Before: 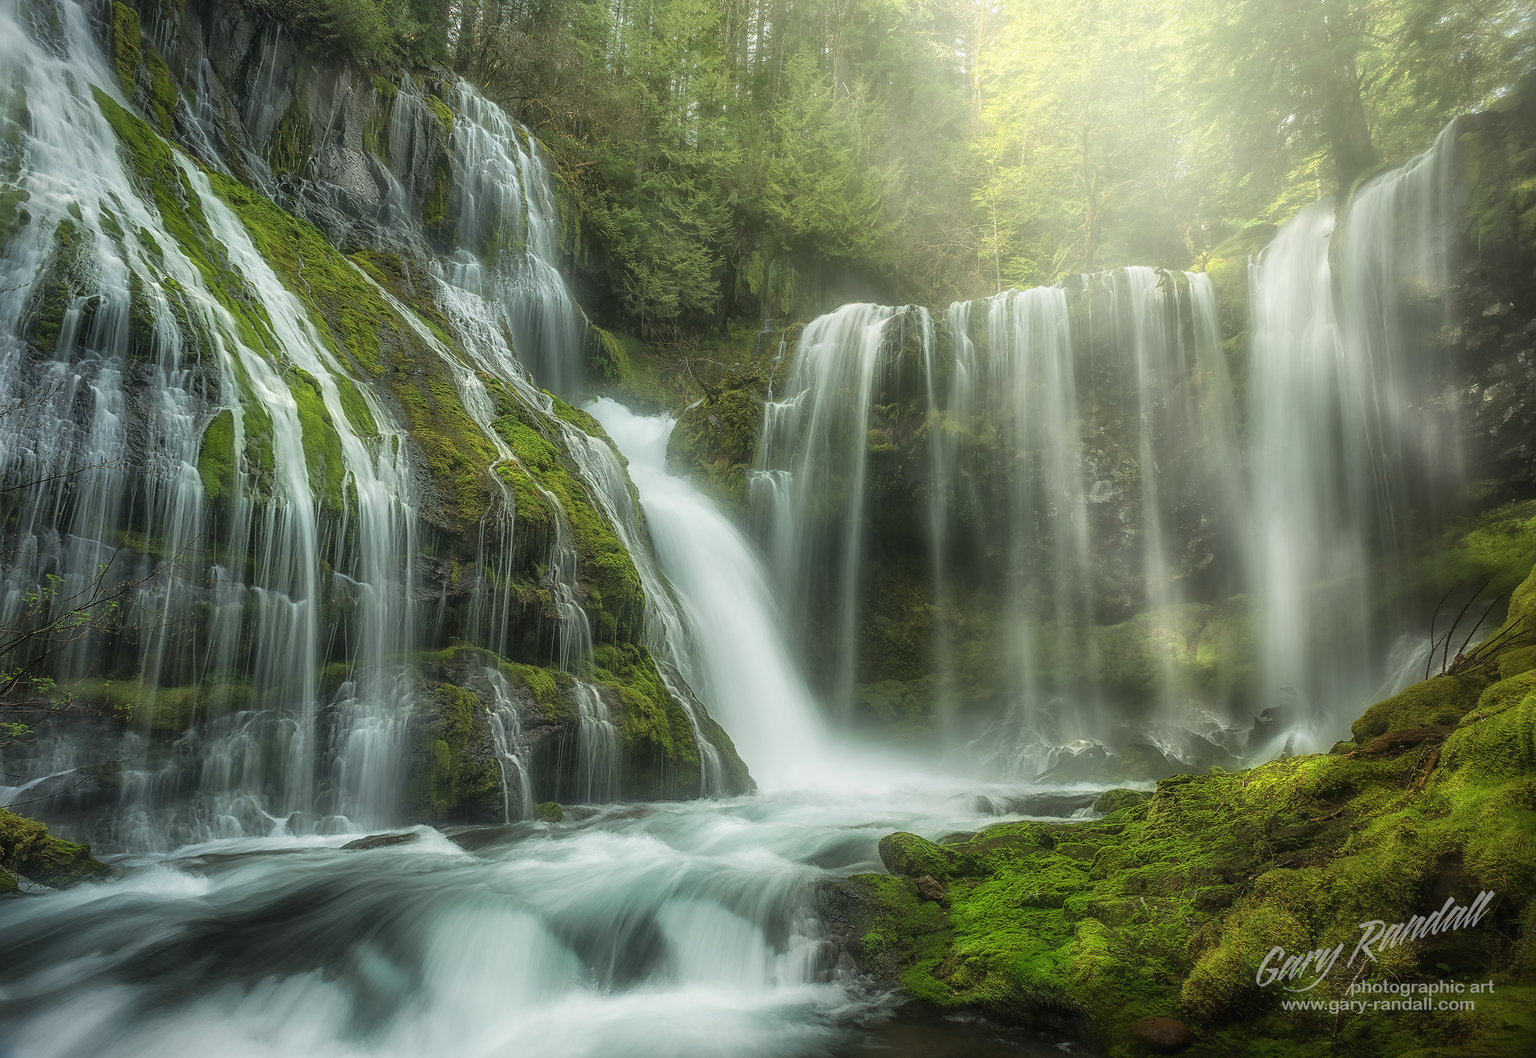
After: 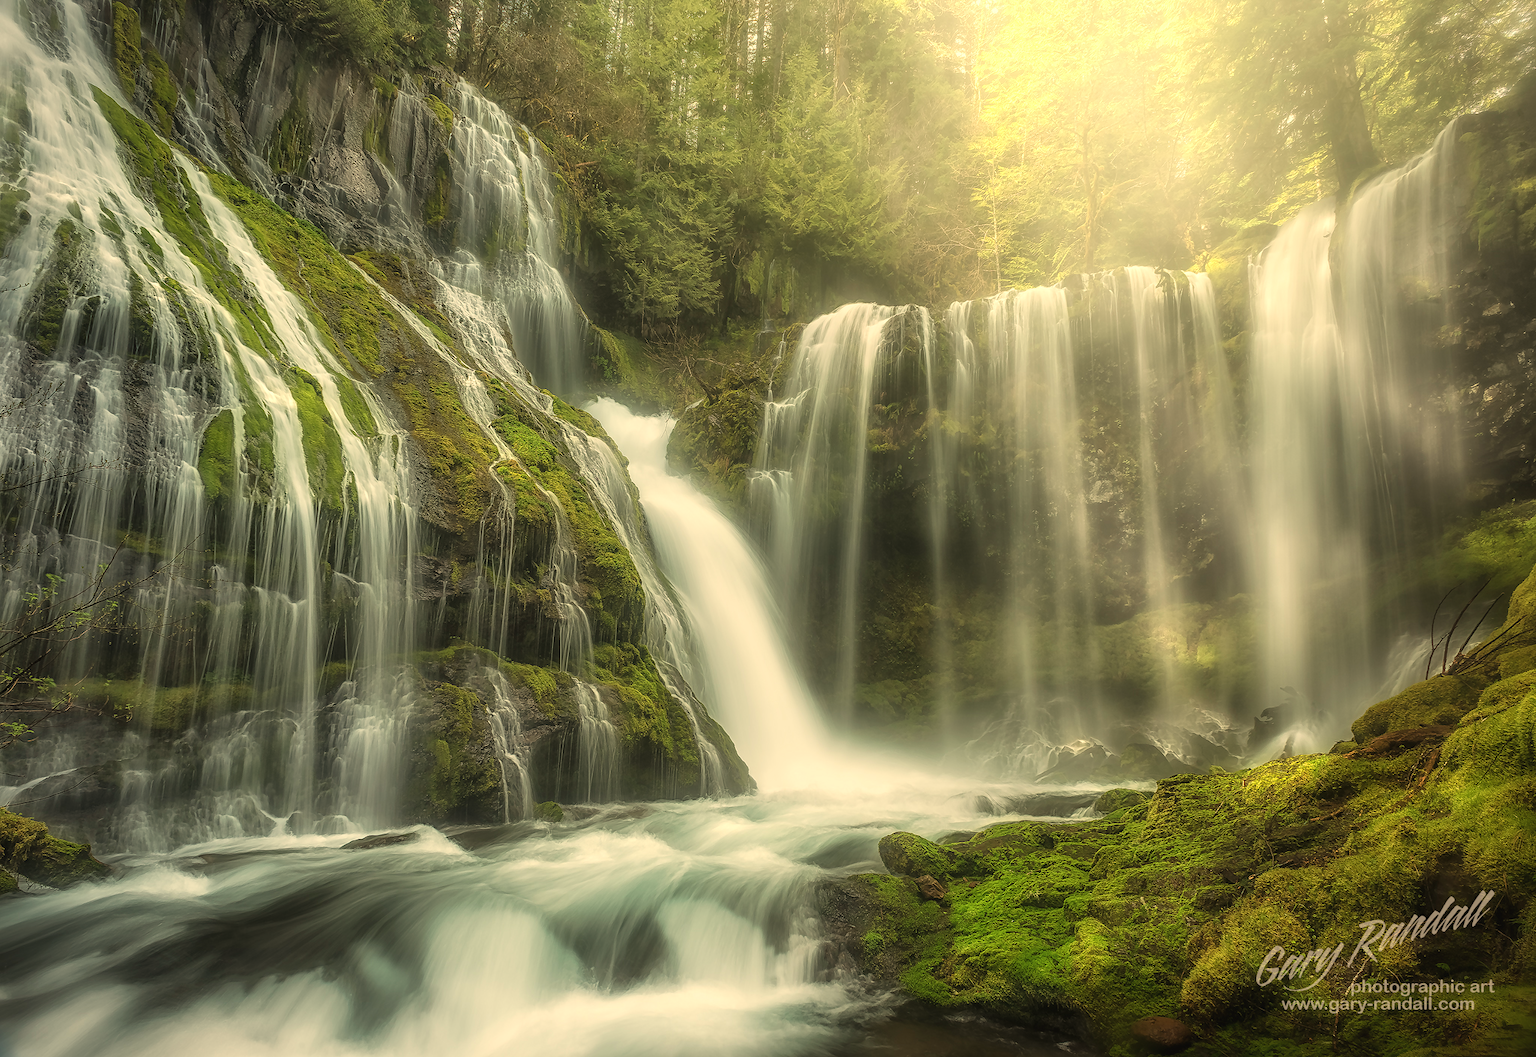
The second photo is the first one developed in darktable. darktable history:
exposure: exposure 0.2 EV, compensate highlight preservation false
white balance: red 1.138, green 0.996, blue 0.812
